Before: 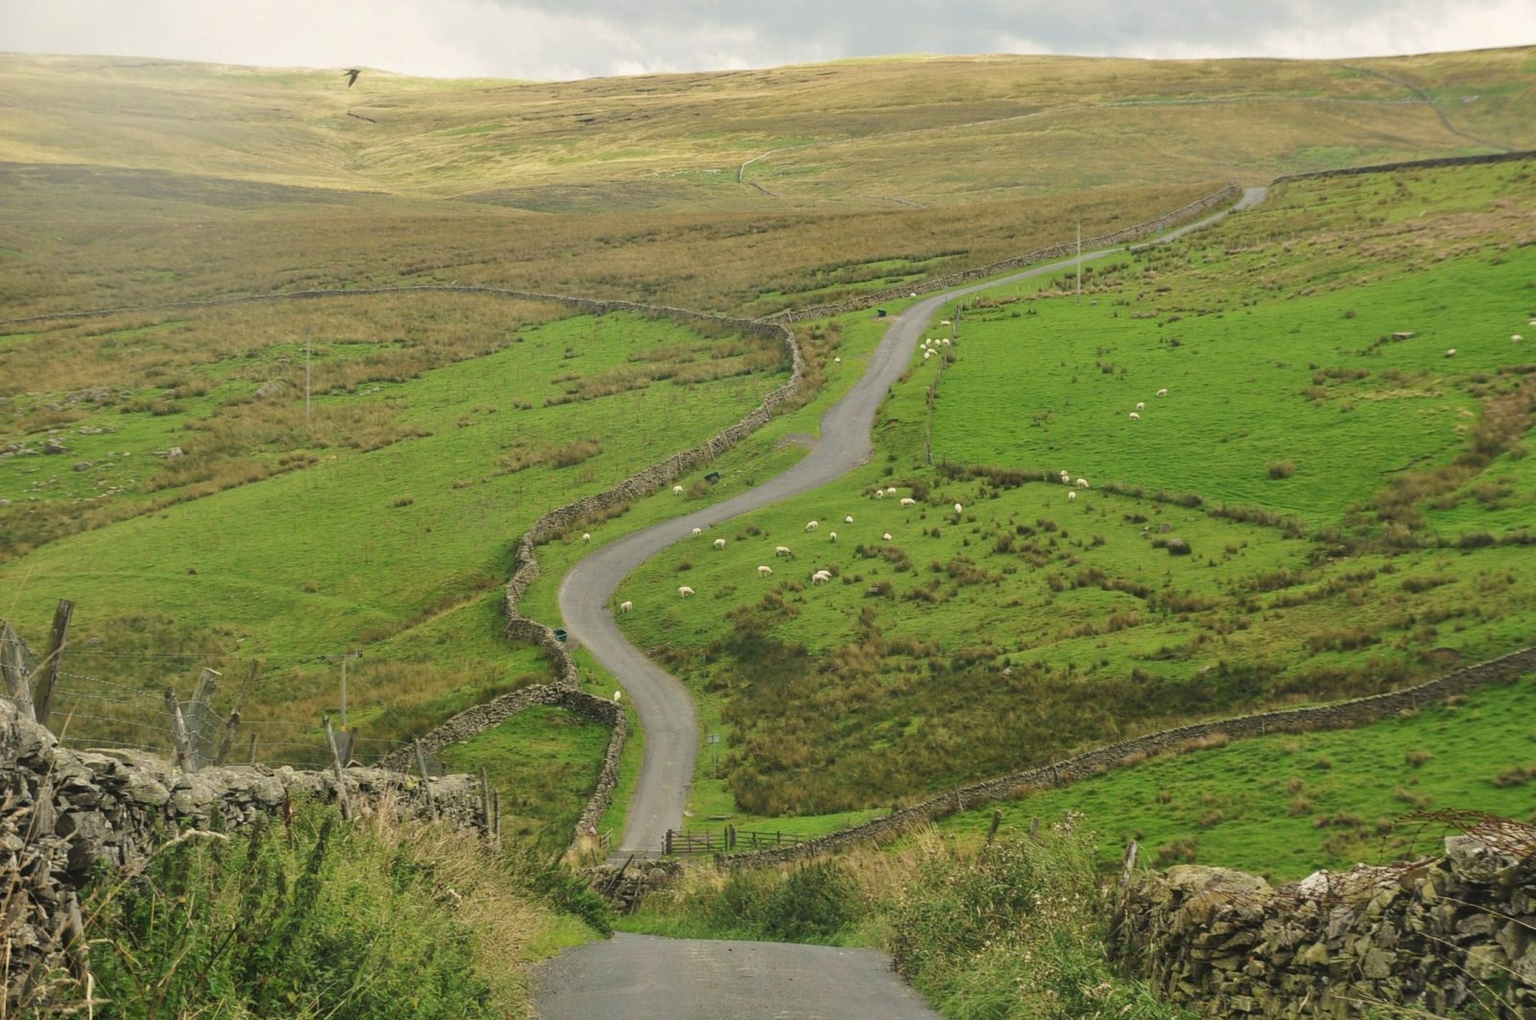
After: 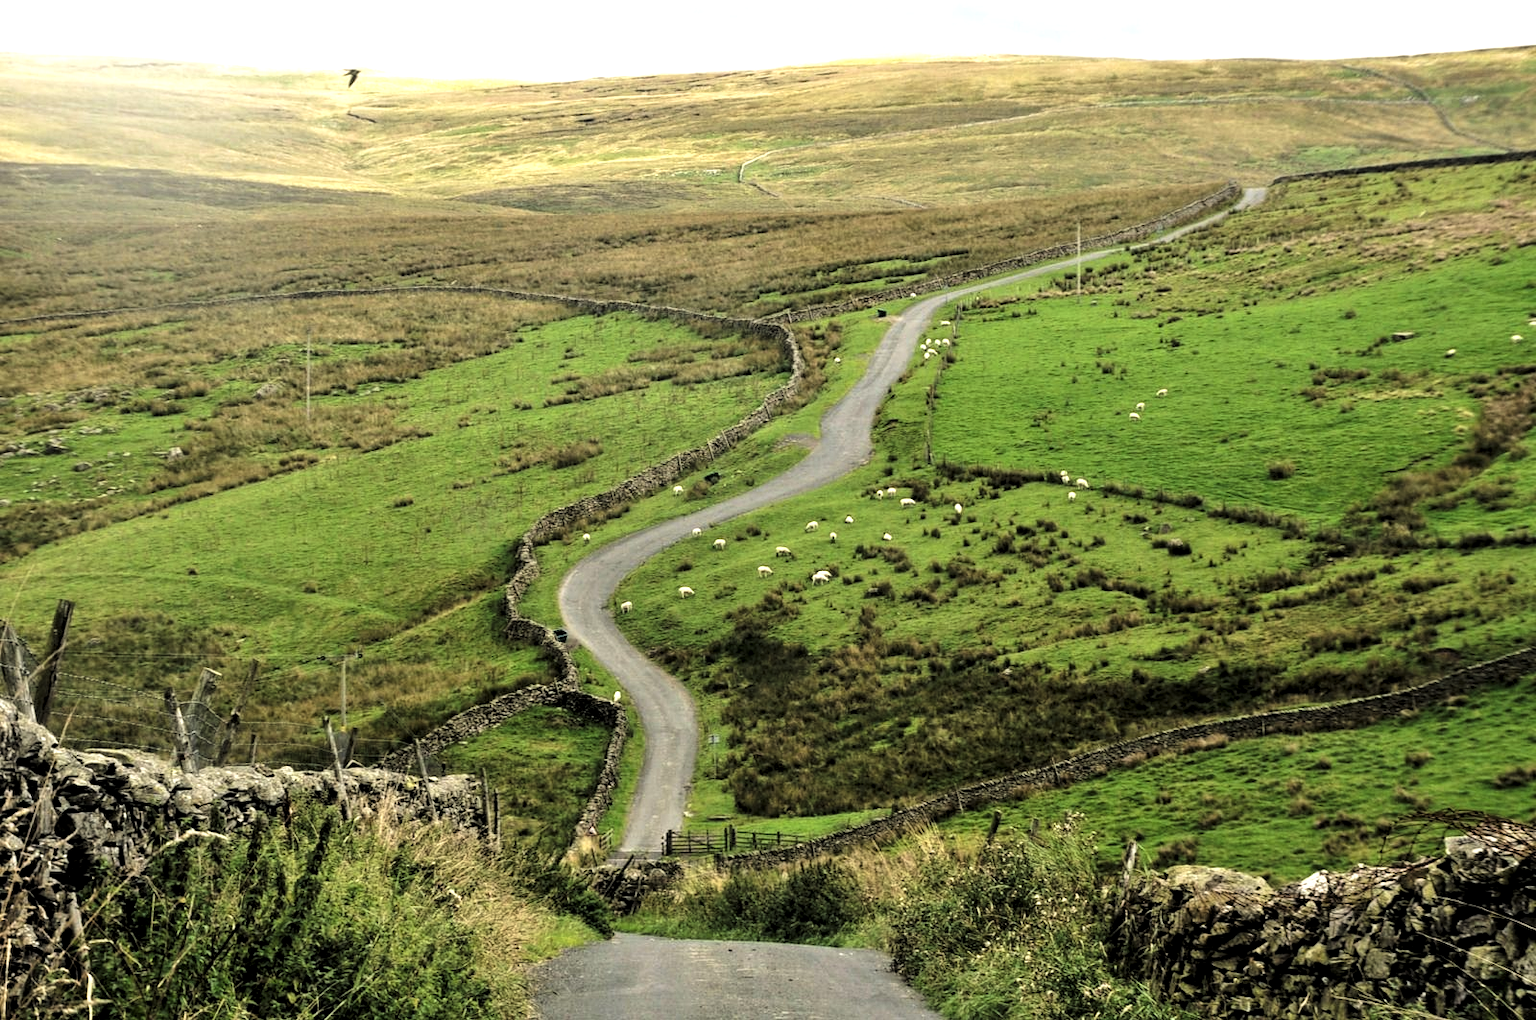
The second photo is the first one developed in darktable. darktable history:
local contrast: highlights 100%, shadows 100%, detail 120%, midtone range 0.2
filmic rgb: black relative exposure -5 EV, hardness 2.88, contrast 1.3, highlights saturation mix -30%
levels: levels [0.044, 0.475, 0.791]
